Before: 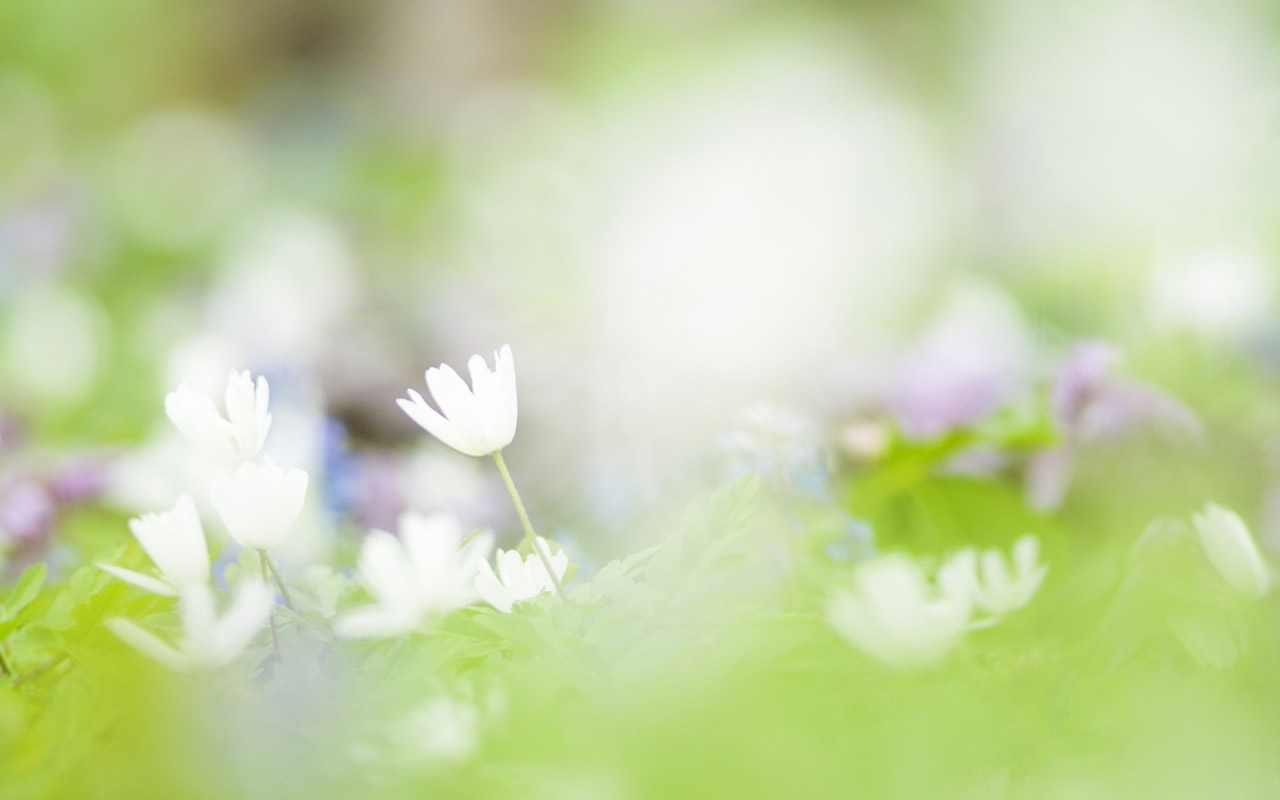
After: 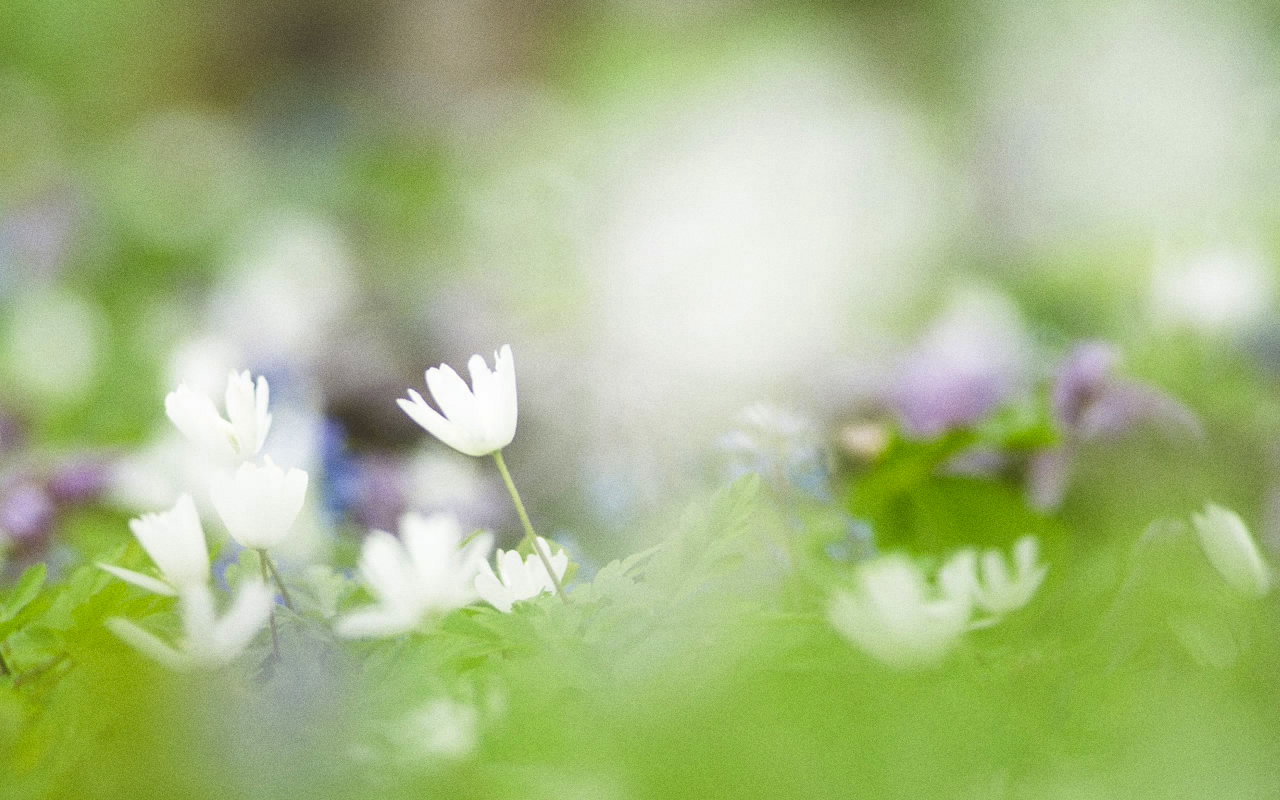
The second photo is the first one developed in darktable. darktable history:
shadows and highlights: radius 337.17, shadows 29.01, soften with gaussian
grain: on, module defaults
rgb curve: curves: ch0 [(0, 0.186) (0.314, 0.284) (0.775, 0.708) (1, 1)], compensate middle gray true, preserve colors none
